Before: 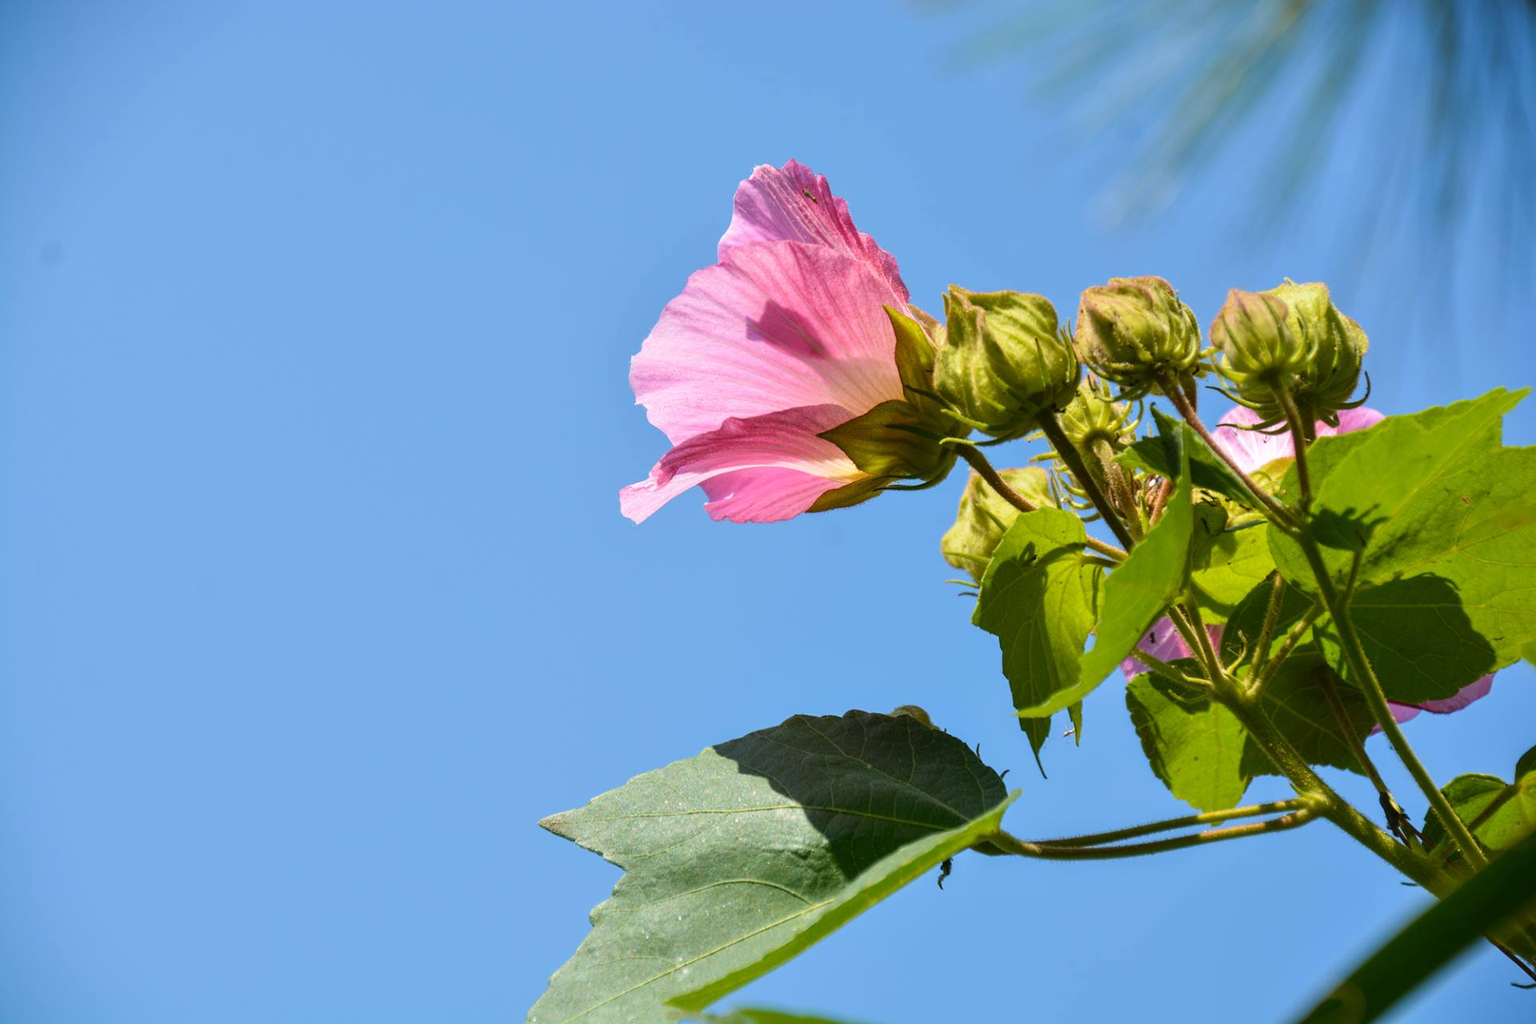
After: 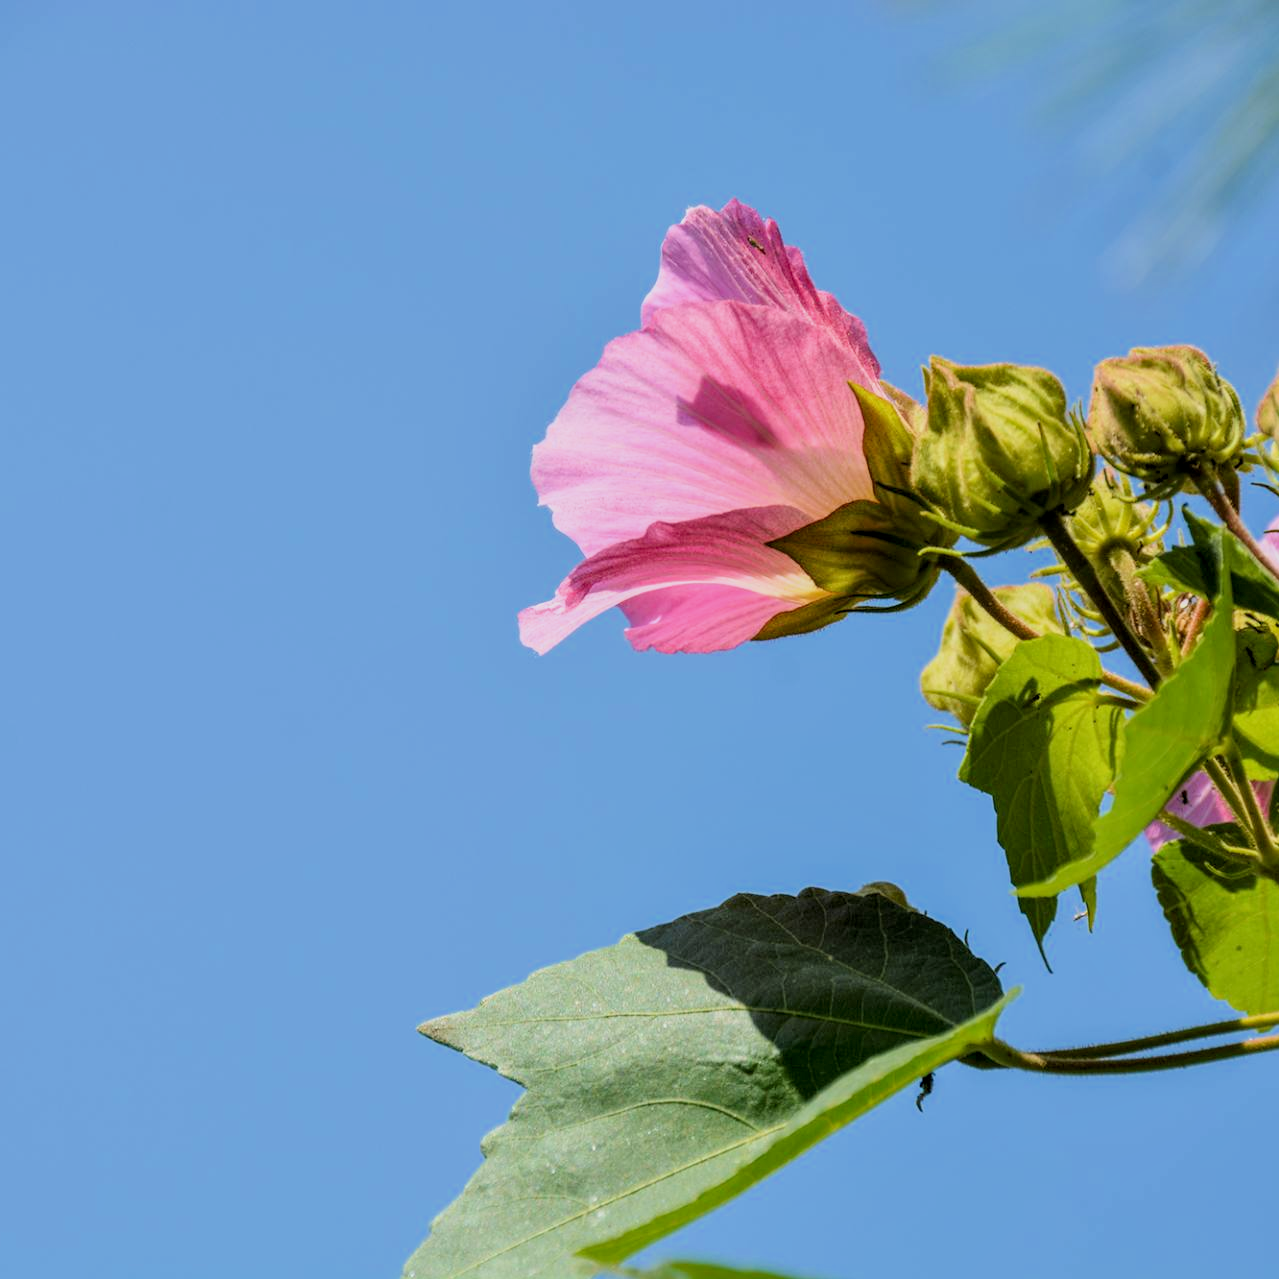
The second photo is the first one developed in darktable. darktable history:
exposure: exposure 0.2 EV, compensate highlight preservation false
white balance: emerald 1
filmic rgb: black relative exposure -7.65 EV, white relative exposure 4.56 EV, hardness 3.61, color science v6 (2022)
crop and rotate: left 13.342%, right 19.991%
local contrast: on, module defaults
